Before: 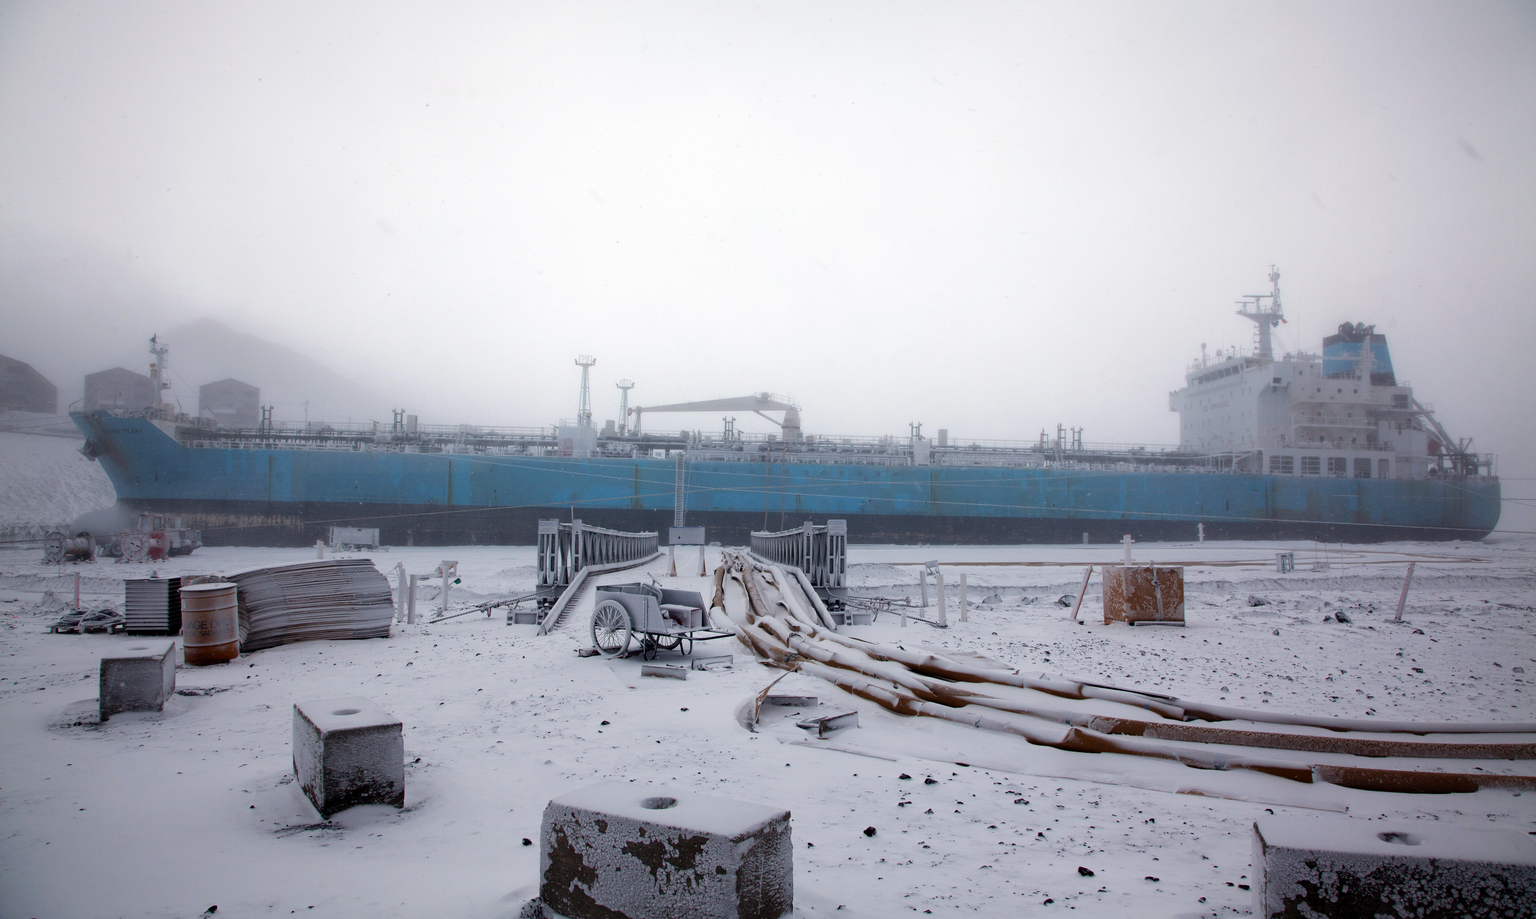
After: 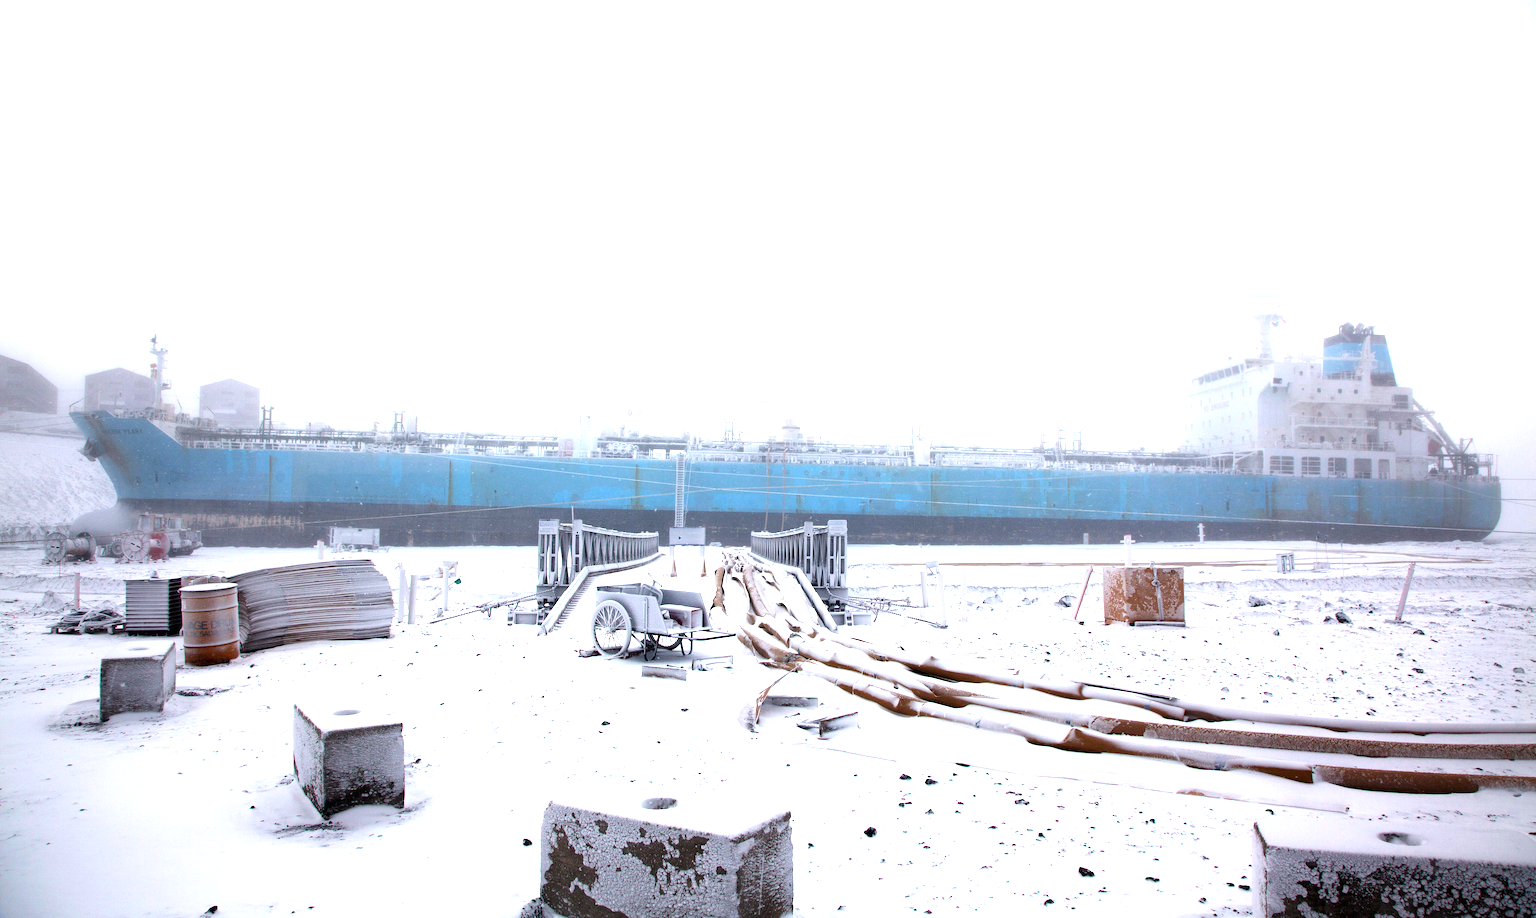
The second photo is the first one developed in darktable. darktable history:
exposure: black level correction 0, exposure 1.619 EV, compensate exposure bias true, compensate highlight preservation false
